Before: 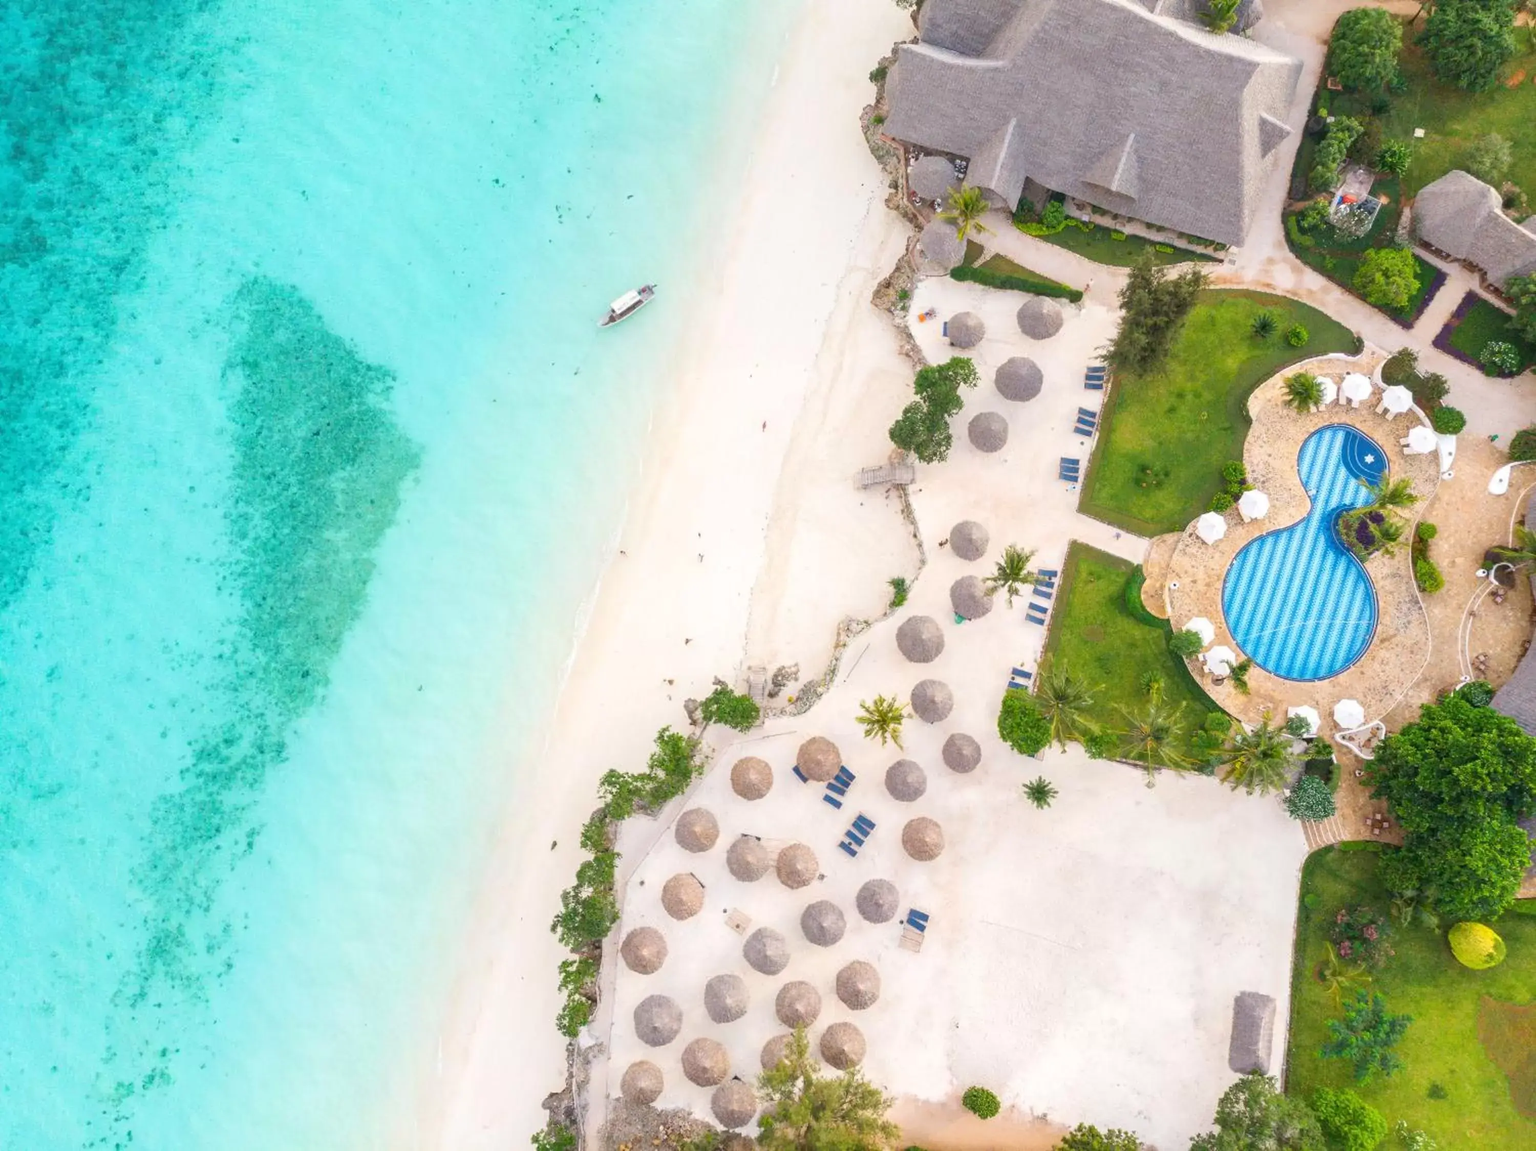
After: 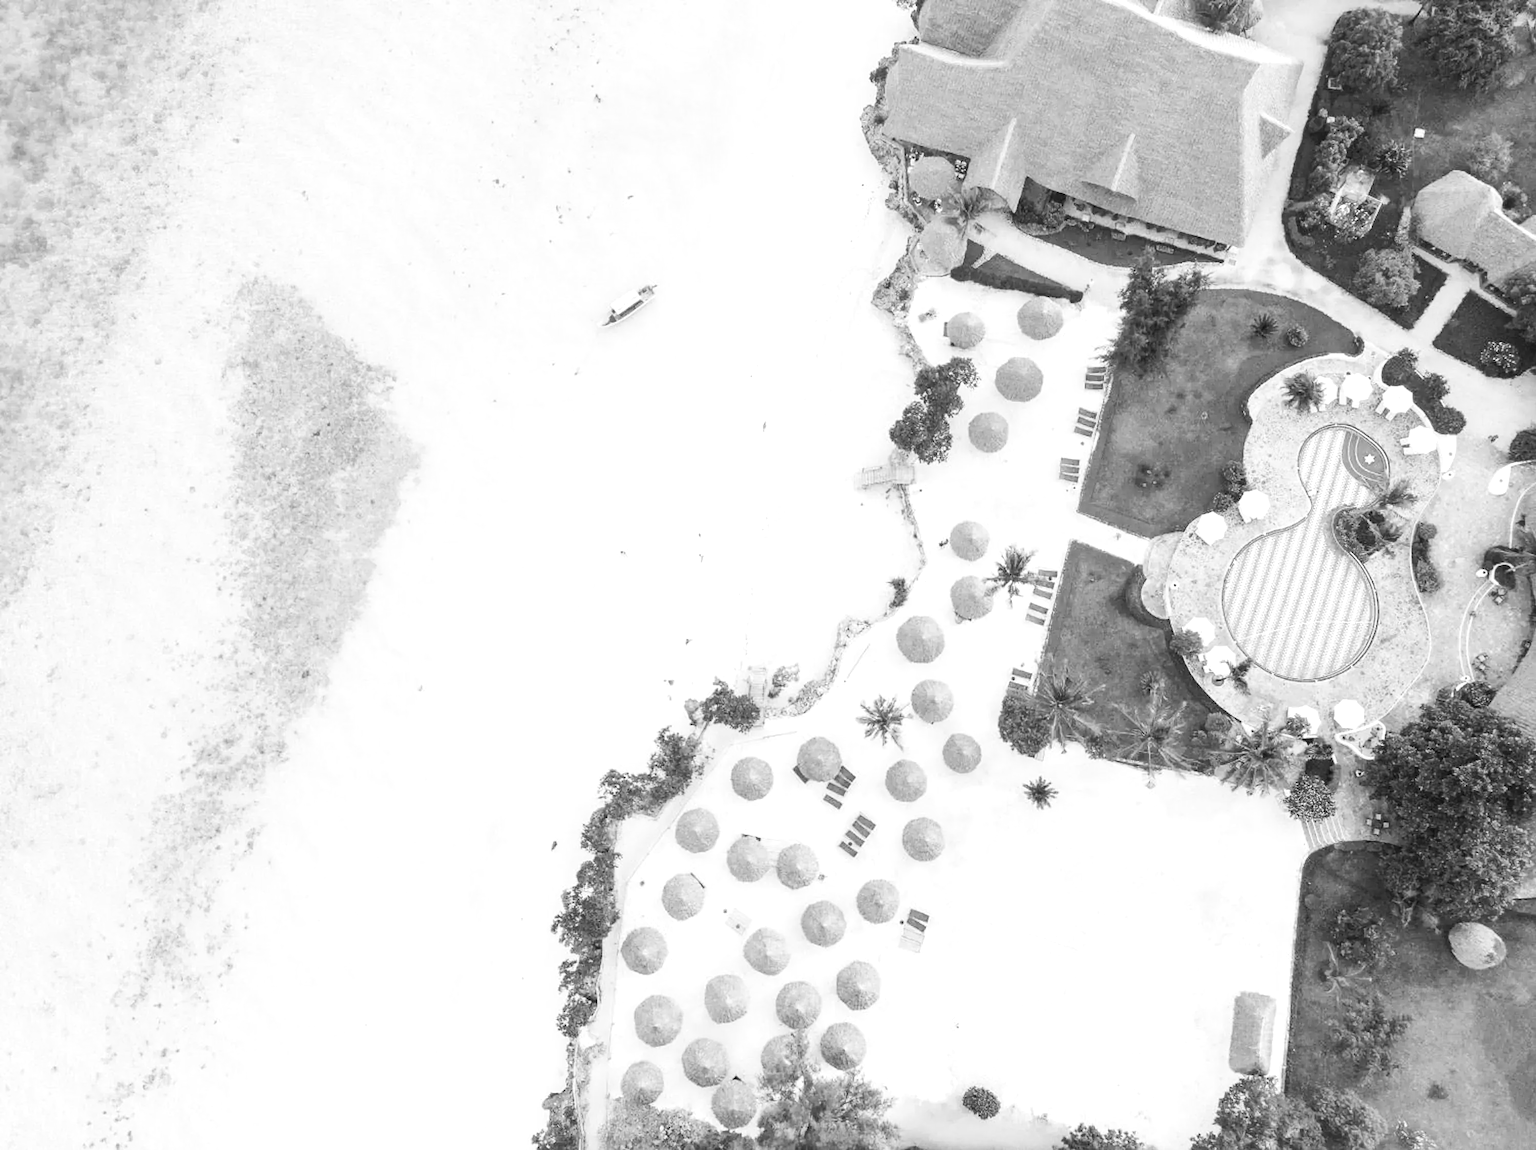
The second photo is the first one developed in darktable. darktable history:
contrast brightness saturation: contrast 0.197, brightness 0.164, saturation 0.23
tone equalizer: -8 EV -0.377 EV, -7 EV -0.382 EV, -6 EV -0.321 EV, -5 EV -0.225 EV, -3 EV 0.207 EV, -2 EV 0.304 EV, -1 EV 0.397 EV, +0 EV 0.426 EV, edges refinement/feathering 500, mask exposure compensation -1.57 EV, preserve details no
sharpen: amount 0.212
color calibration: output gray [0.25, 0.35, 0.4, 0], illuminant as shot in camera, x 0.358, y 0.373, temperature 4628.91 K
